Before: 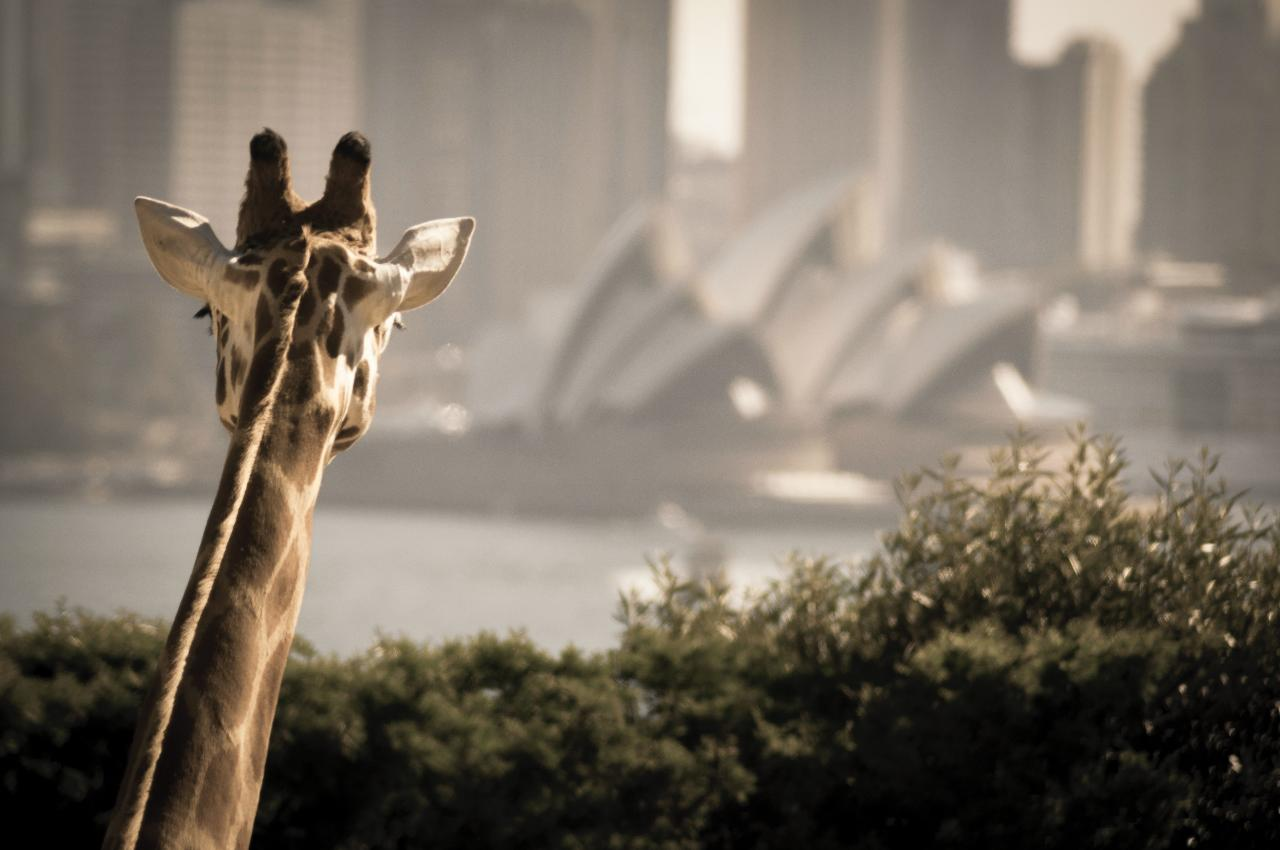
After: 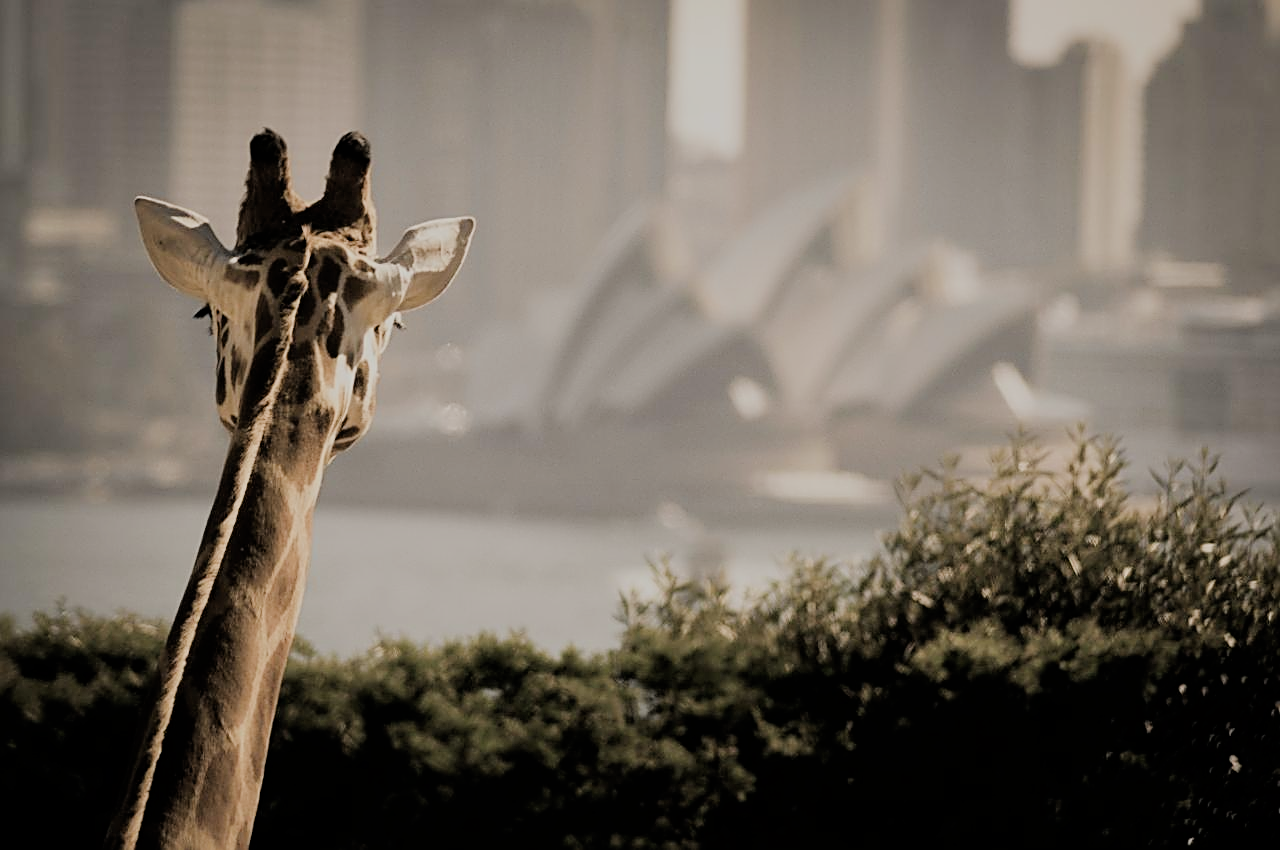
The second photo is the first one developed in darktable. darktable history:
filmic rgb: black relative exposure -6.07 EV, white relative exposure 6.96 EV, hardness 2.27
sharpen: amount 0.99
